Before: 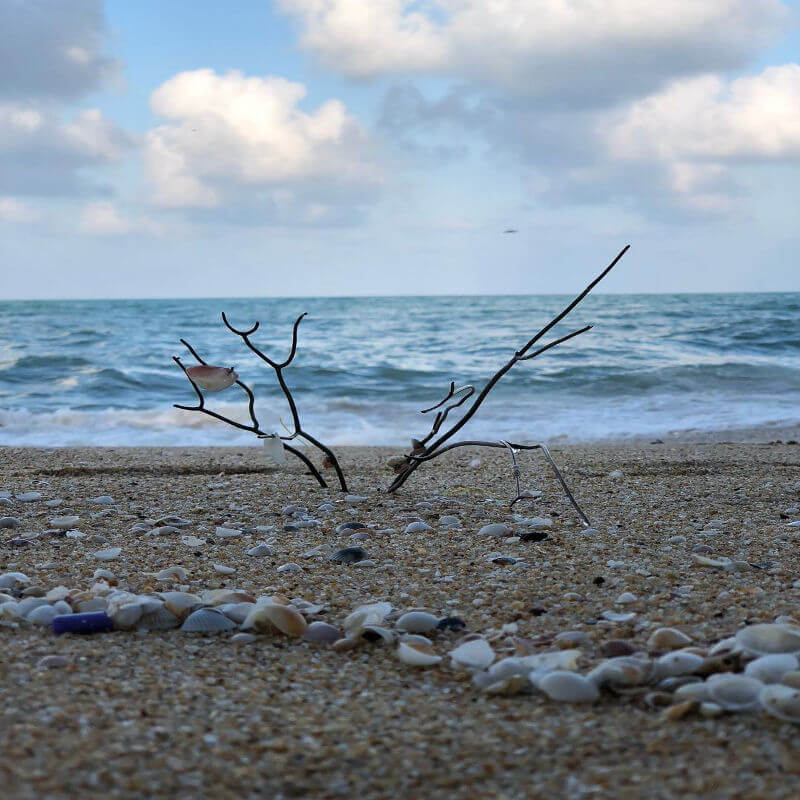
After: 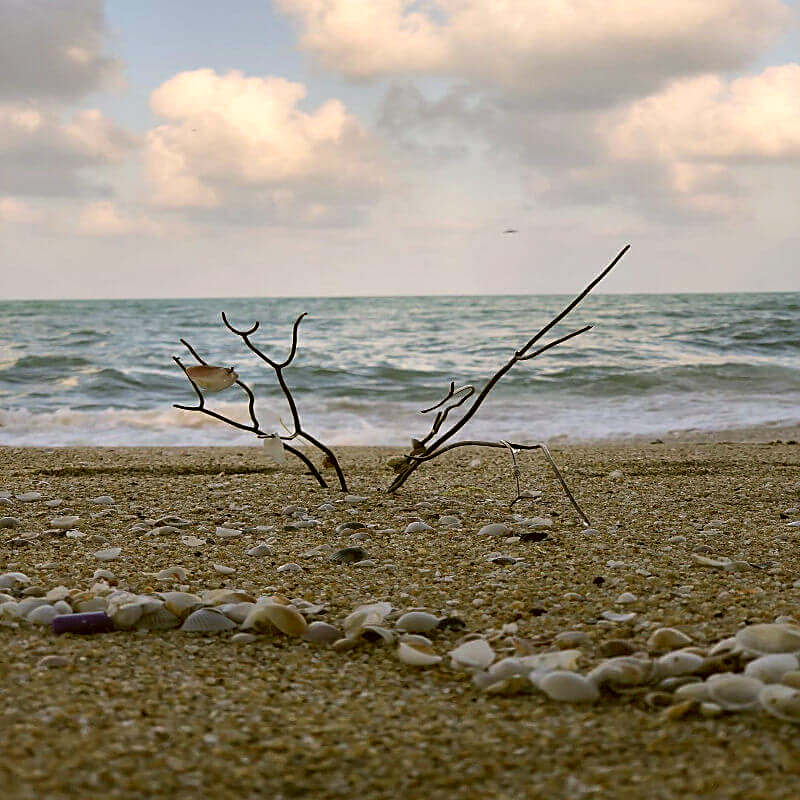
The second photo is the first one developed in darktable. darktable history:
sharpen: on, module defaults
color correction: highlights a* 8.33, highlights b* 14.91, shadows a* -0.612, shadows b* 26.01
